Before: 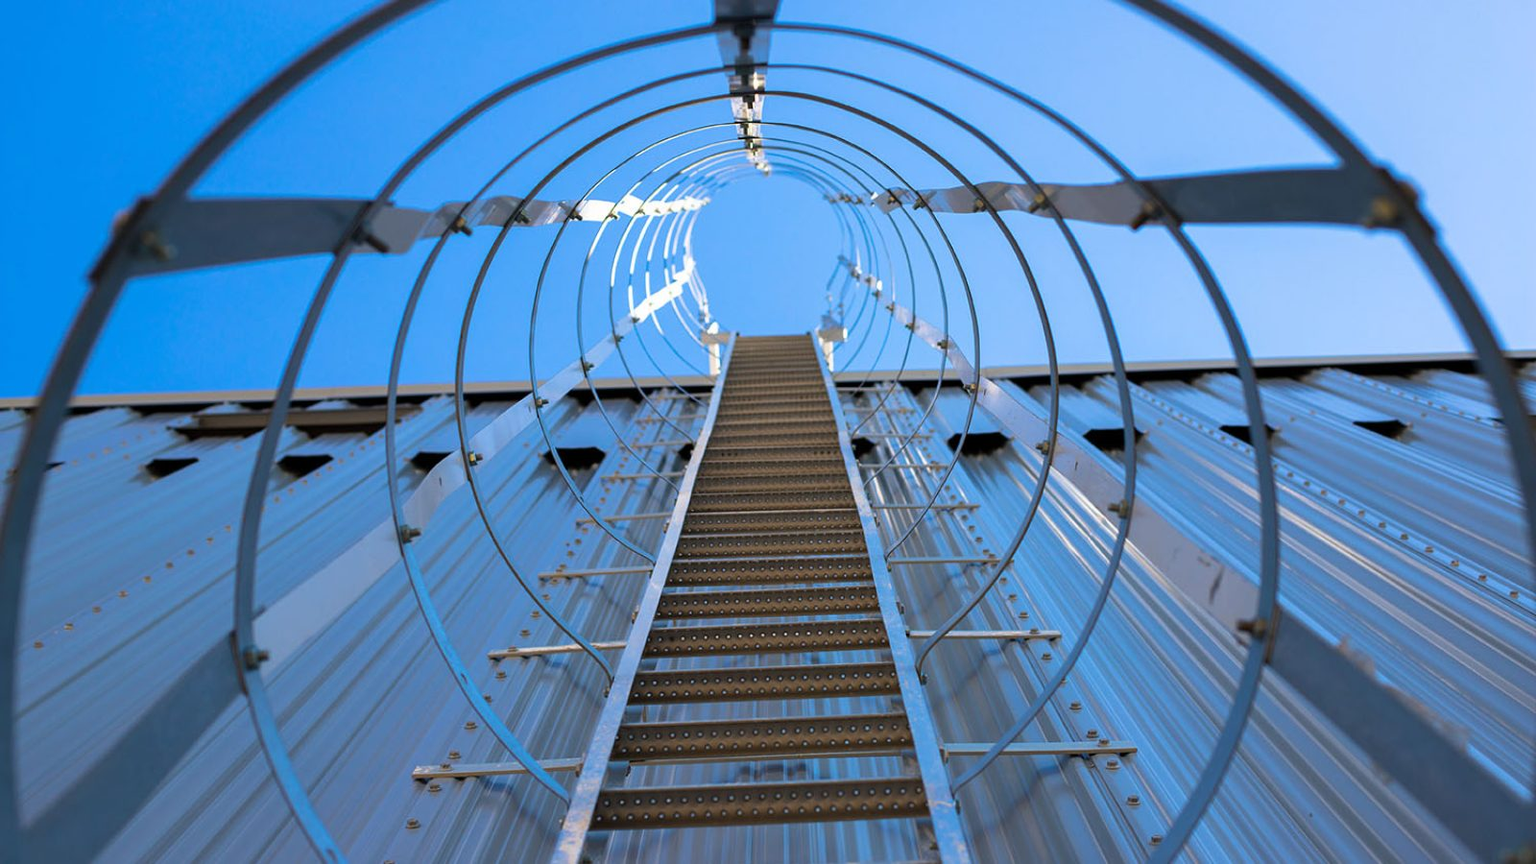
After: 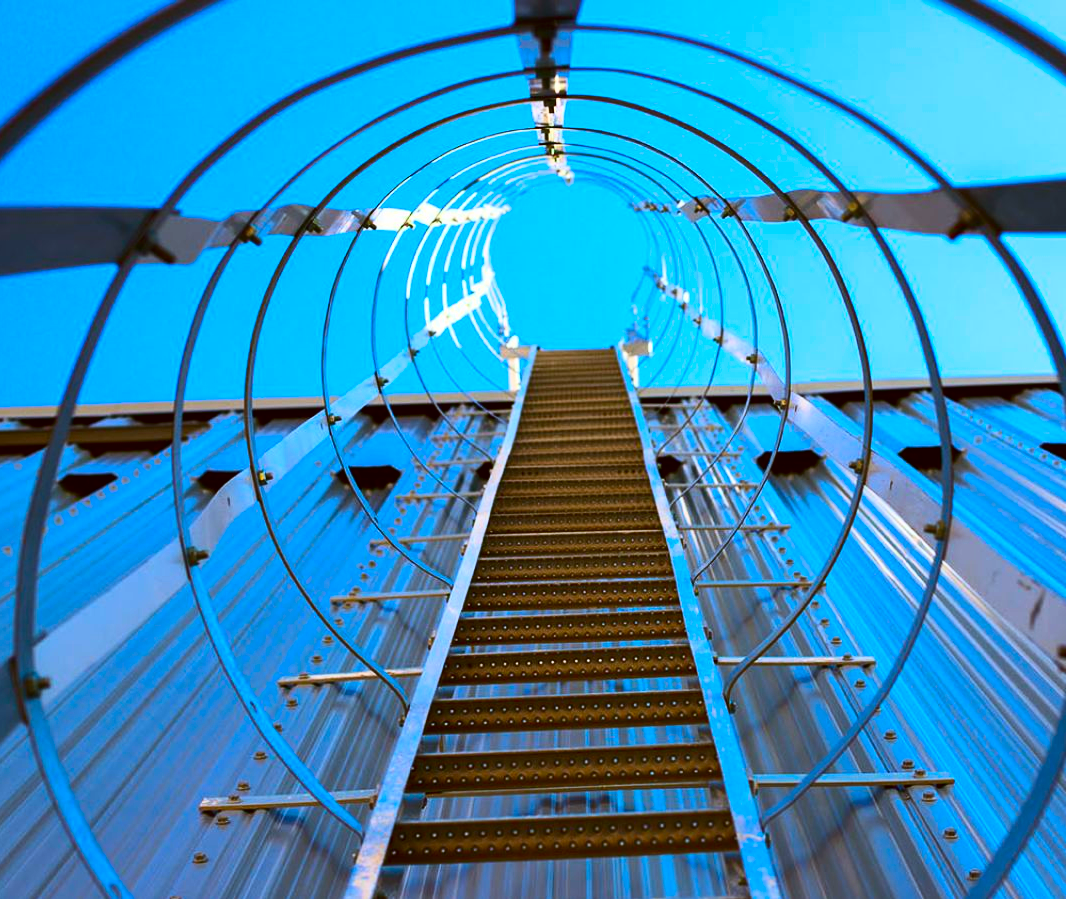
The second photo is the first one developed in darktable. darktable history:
crop and rotate: left 14.399%, right 18.945%
color zones: curves: ch0 [(0, 0.5) (0.143, 0.52) (0.286, 0.5) (0.429, 0.5) (0.571, 0.5) (0.714, 0.5) (0.857, 0.5) (1, 0.5)]; ch1 [(0, 0.489) (0.155, 0.45) (0.286, 0.466) (0.429, 0.5) (0.571, 0.5) (0.714, 0.5) (0.857, 0.5) (1, 0.489)]
color correction: highlights a* -0.346, highlights b* 0.16, shadows a* 4.82, shadows b* 20.89
contrast brightness saturation: contrast 0.268, brightness 0.013, saturation 0.865
